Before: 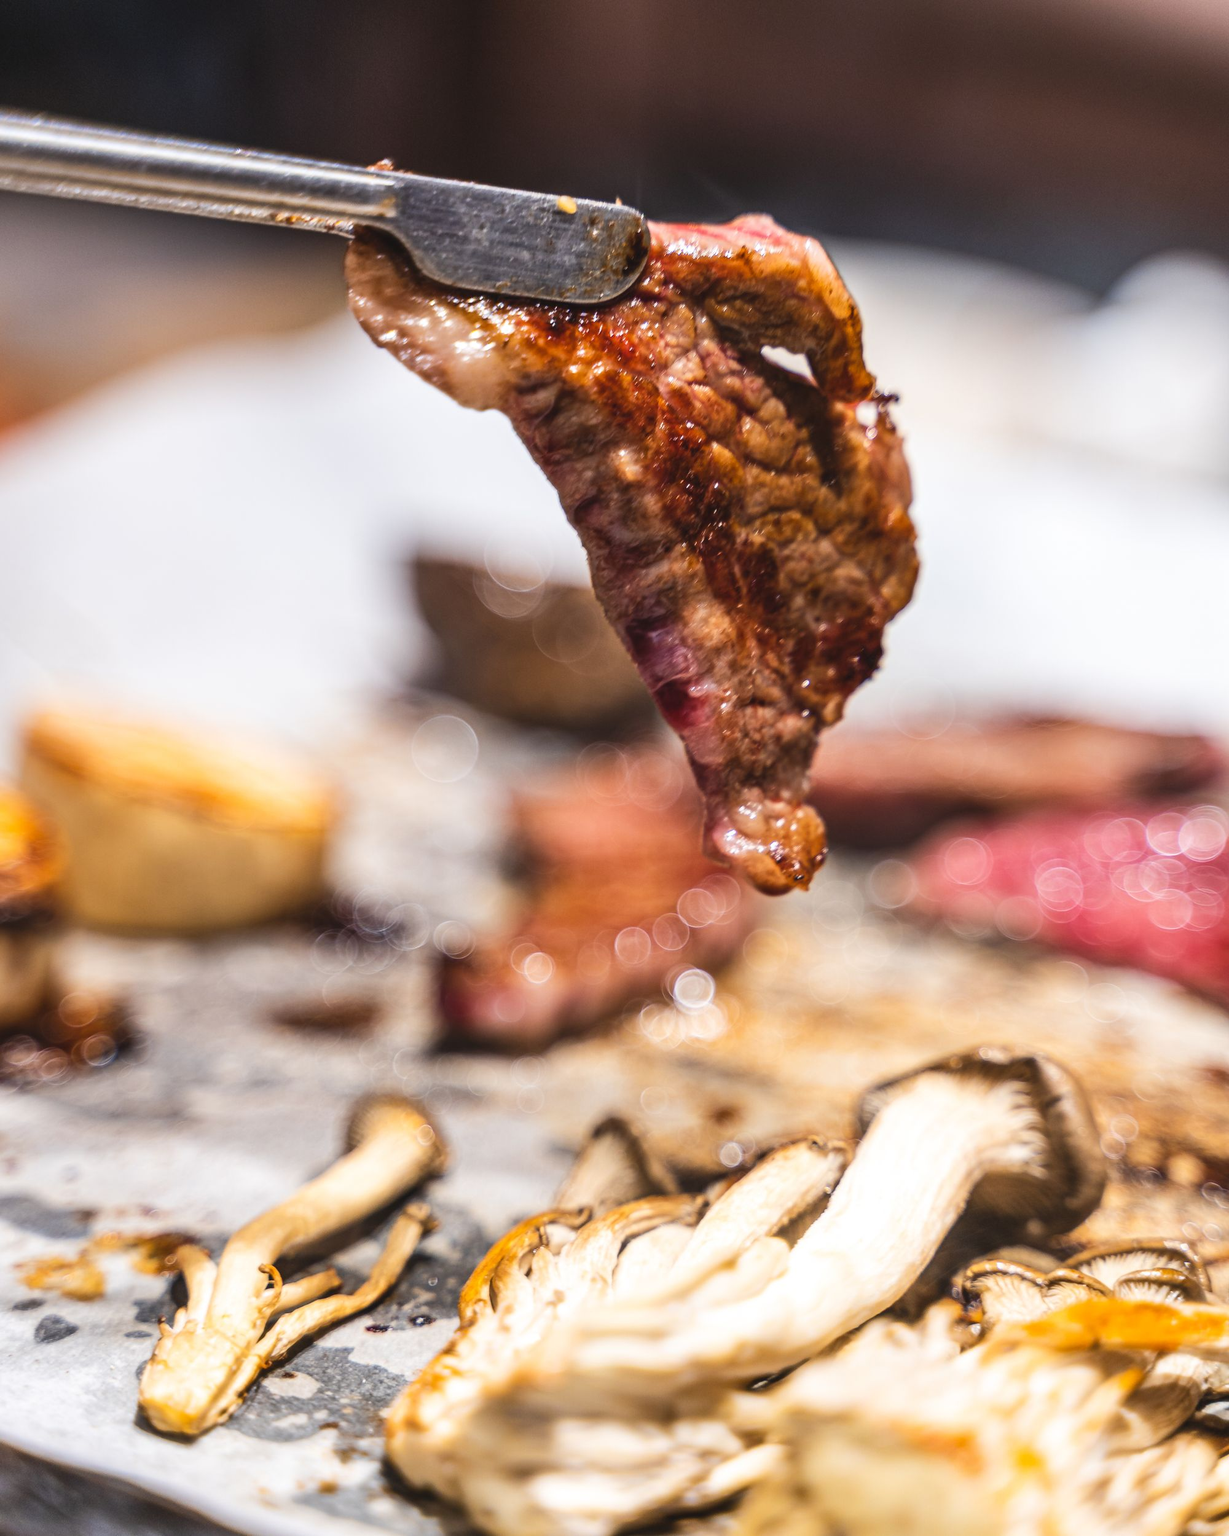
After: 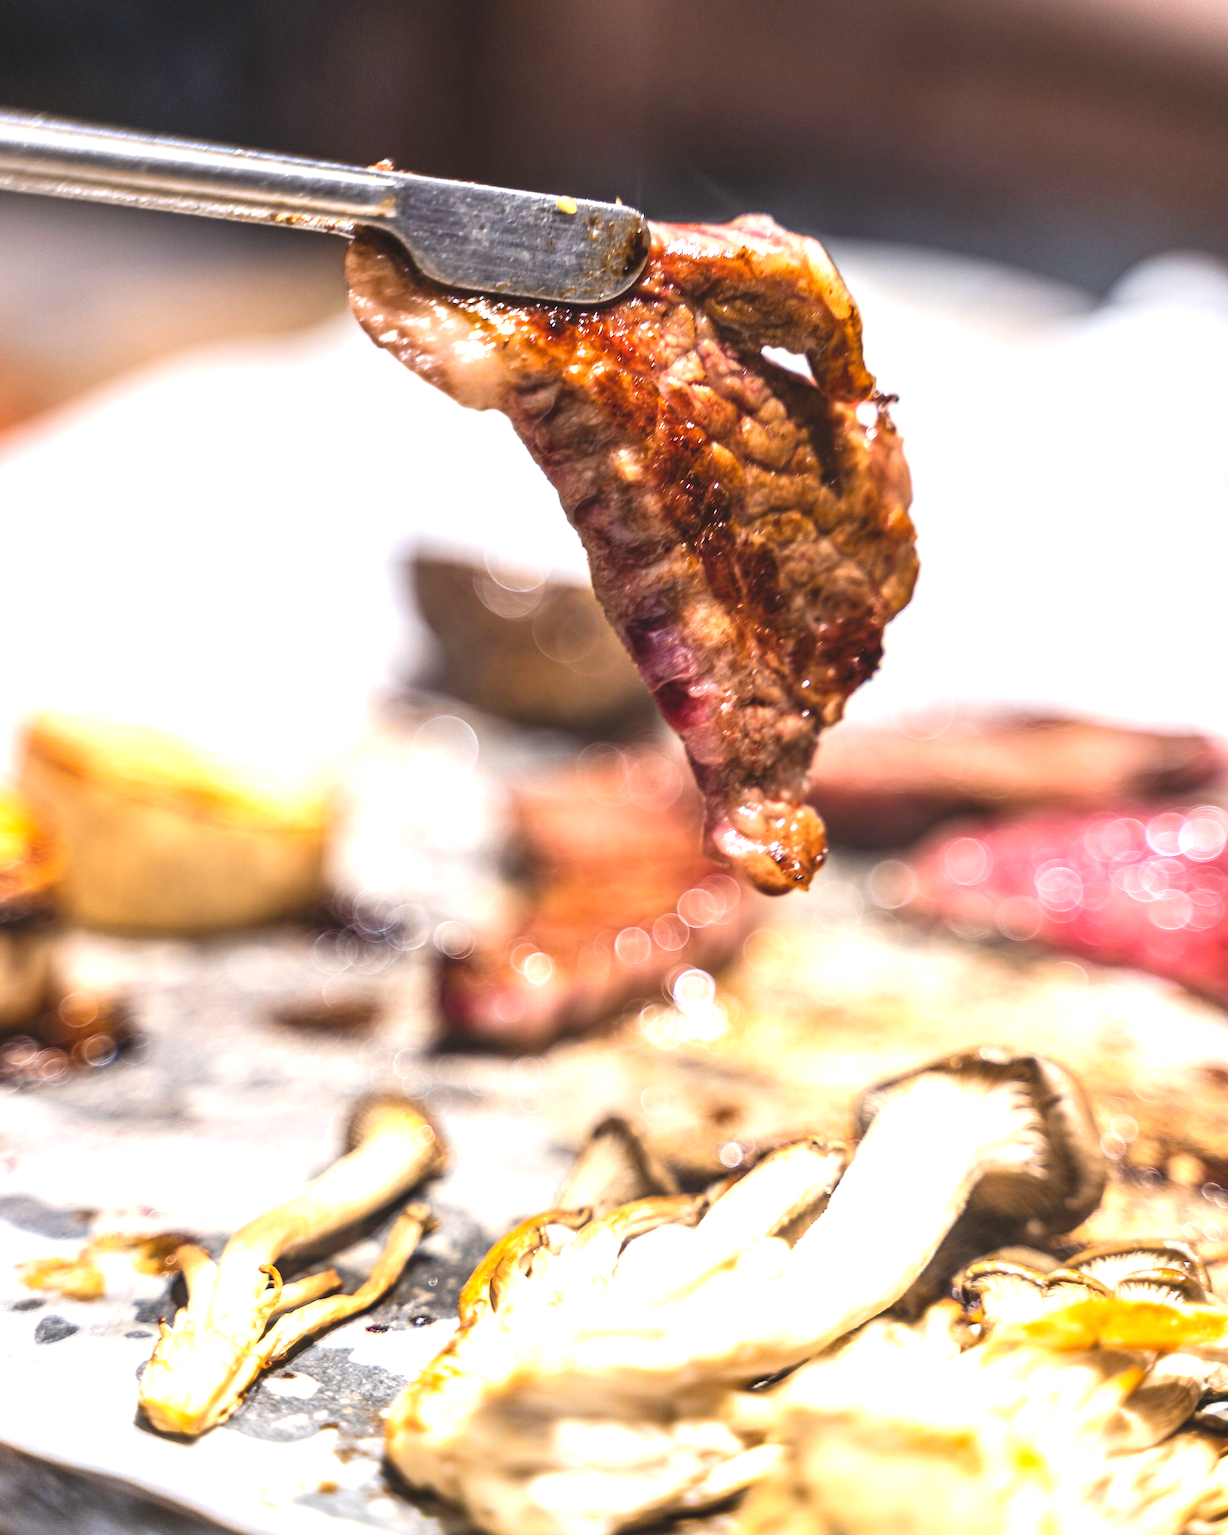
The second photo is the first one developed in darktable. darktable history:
exposure: exposure 0.771 EV, compensate exposure bias true, compensate highlight preservation false
